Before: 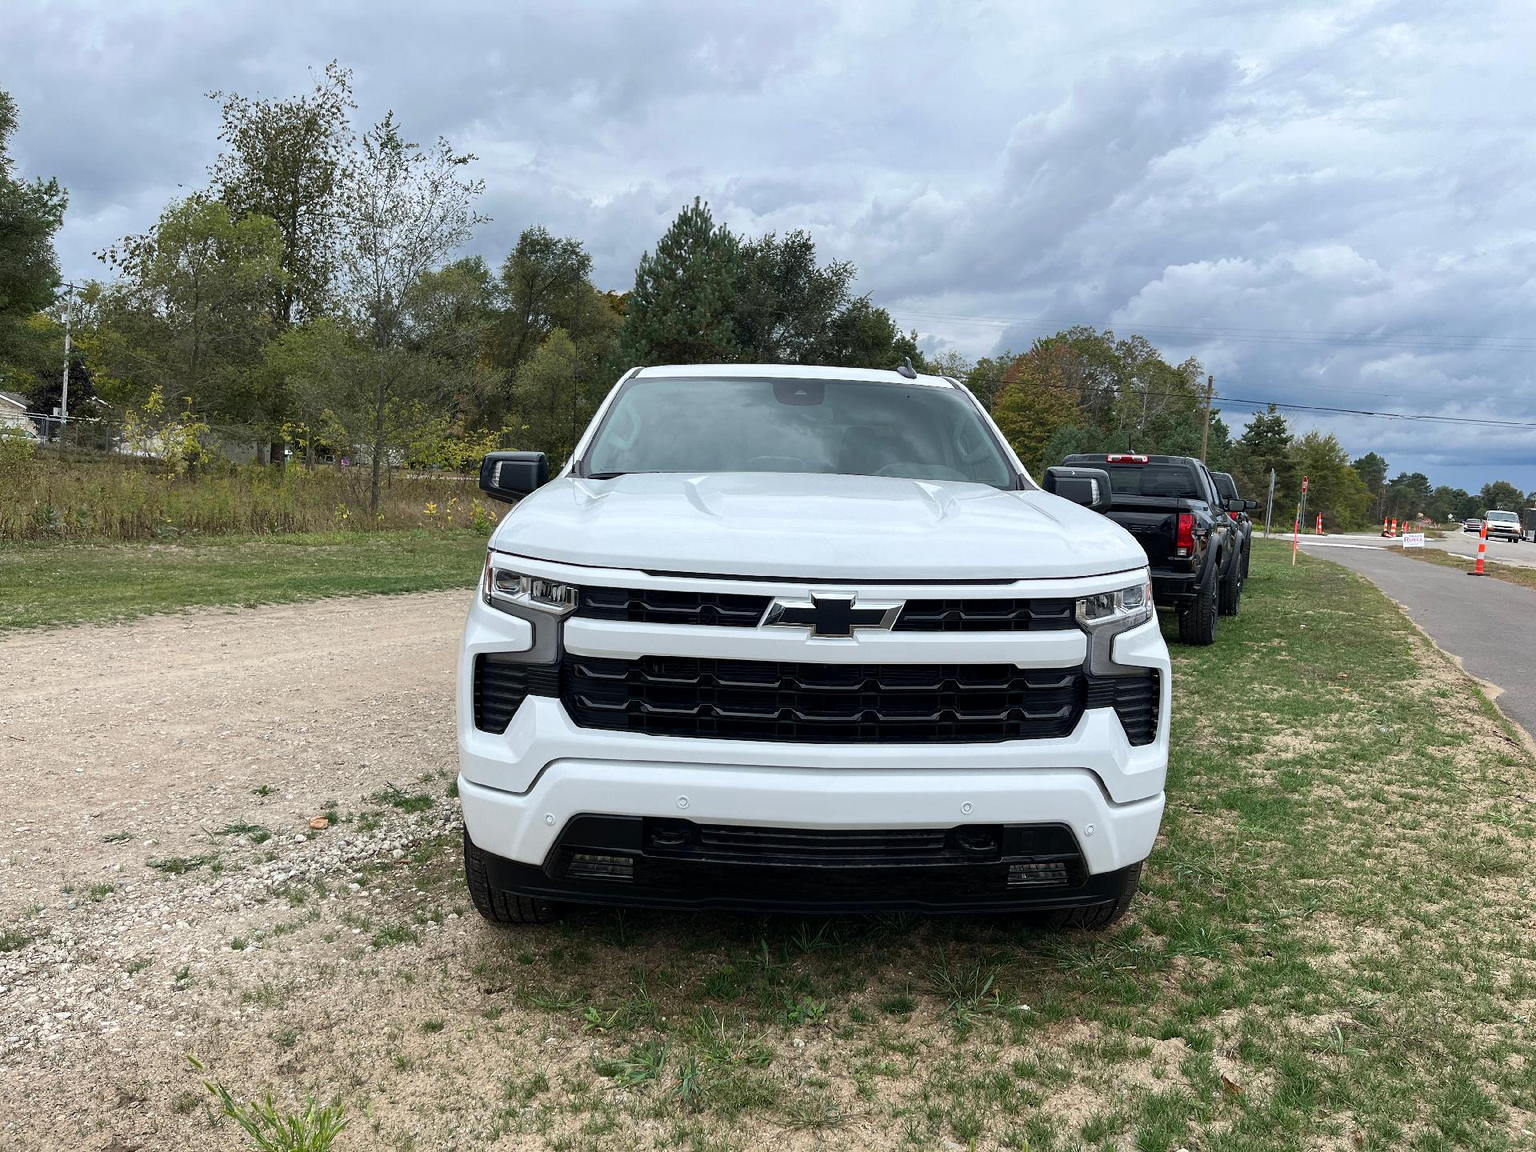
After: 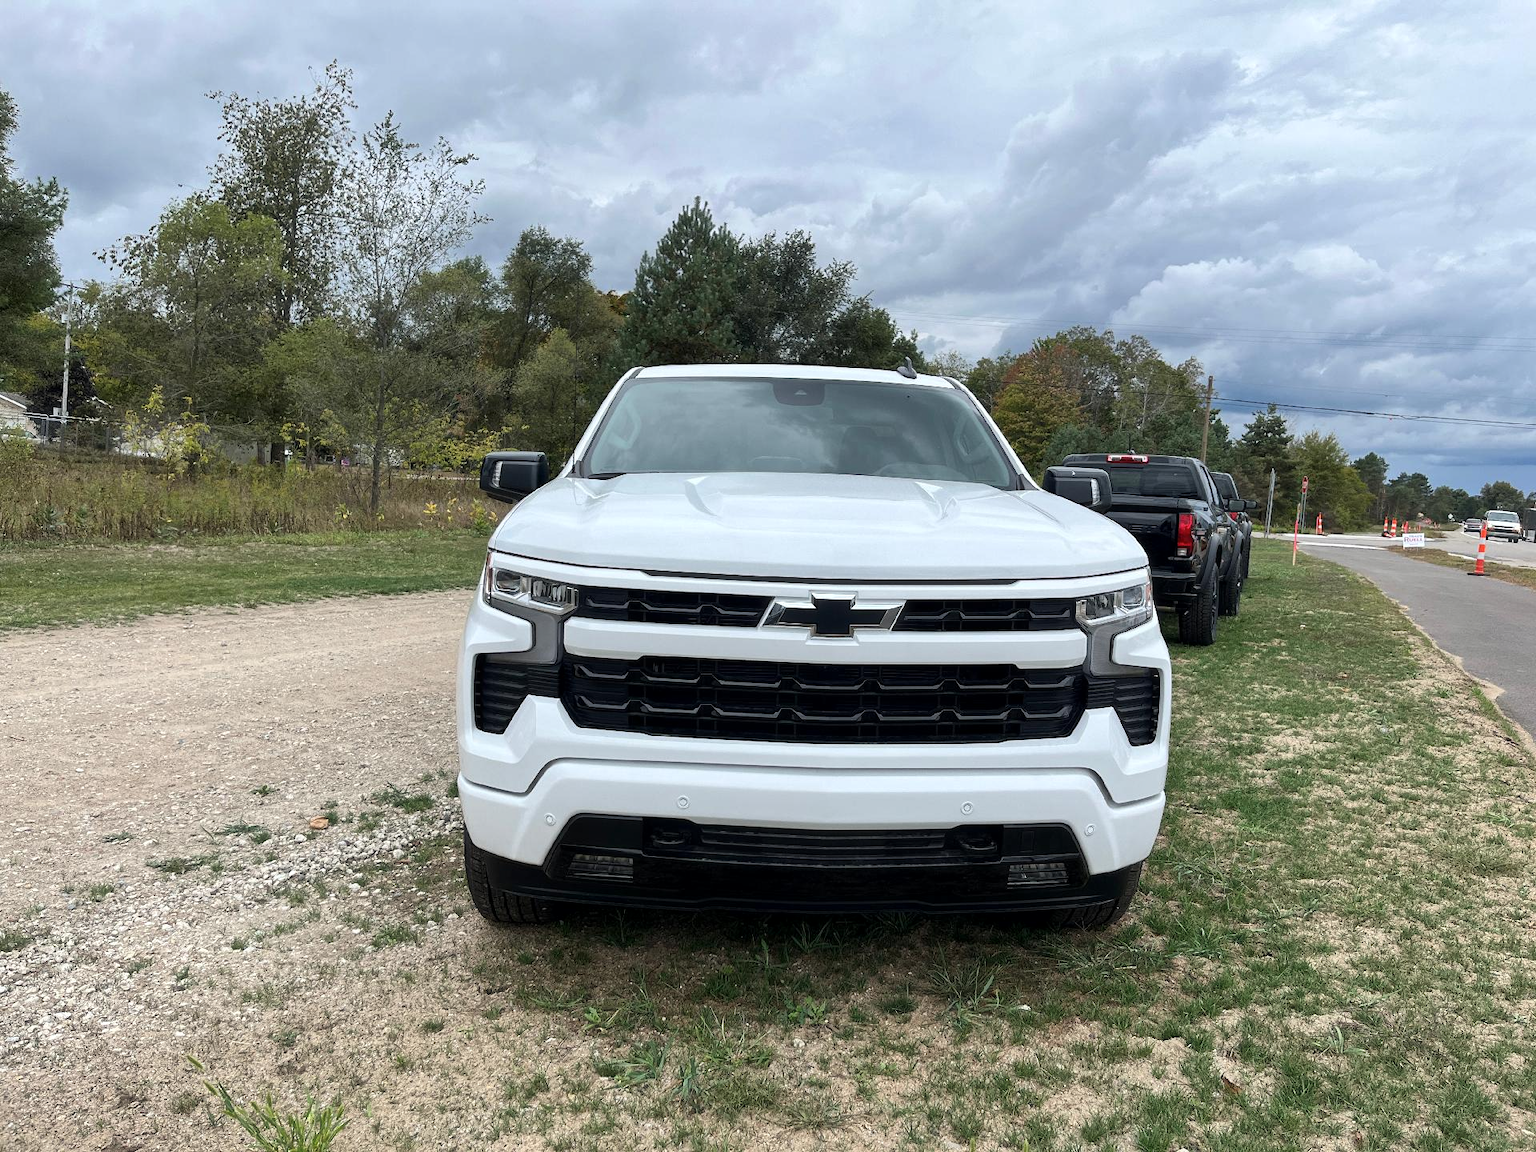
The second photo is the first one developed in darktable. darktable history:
local contrast: mode bilateral grid, contrast 20, coarseness 49, detail 119%, midtone range 0.2
haze removal: strength -0.039, compatibility mode true, adaptive false
